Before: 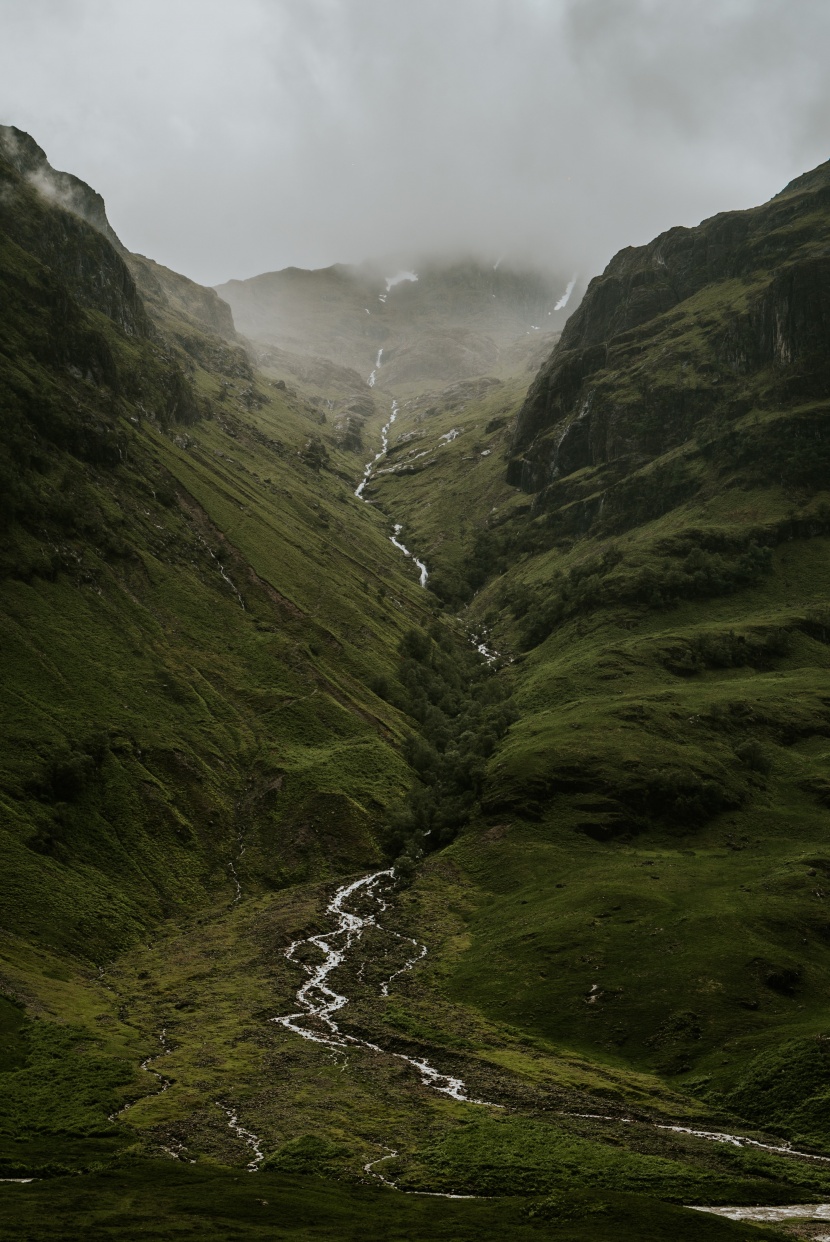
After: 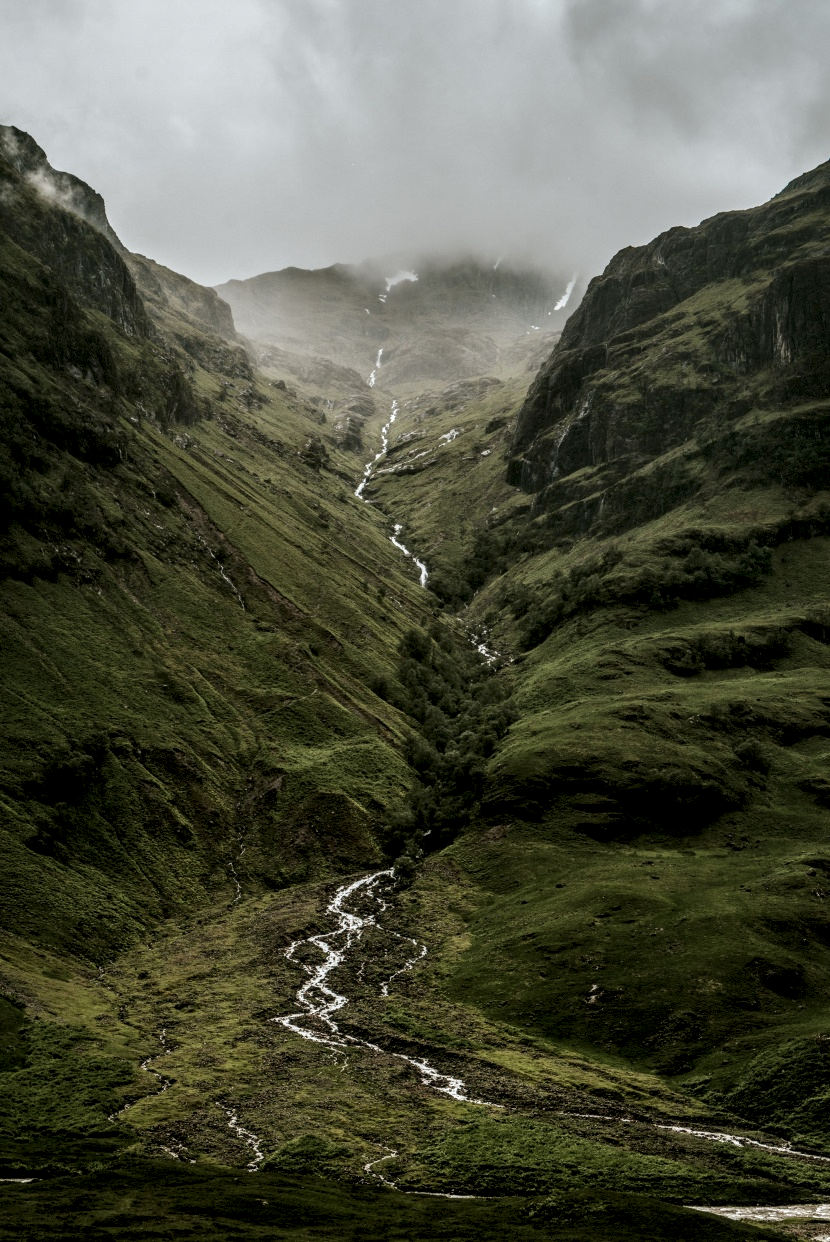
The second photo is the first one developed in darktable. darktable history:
local contrast: highlights 77%, shadows 56%, detail 175%, midtone range 0.425
